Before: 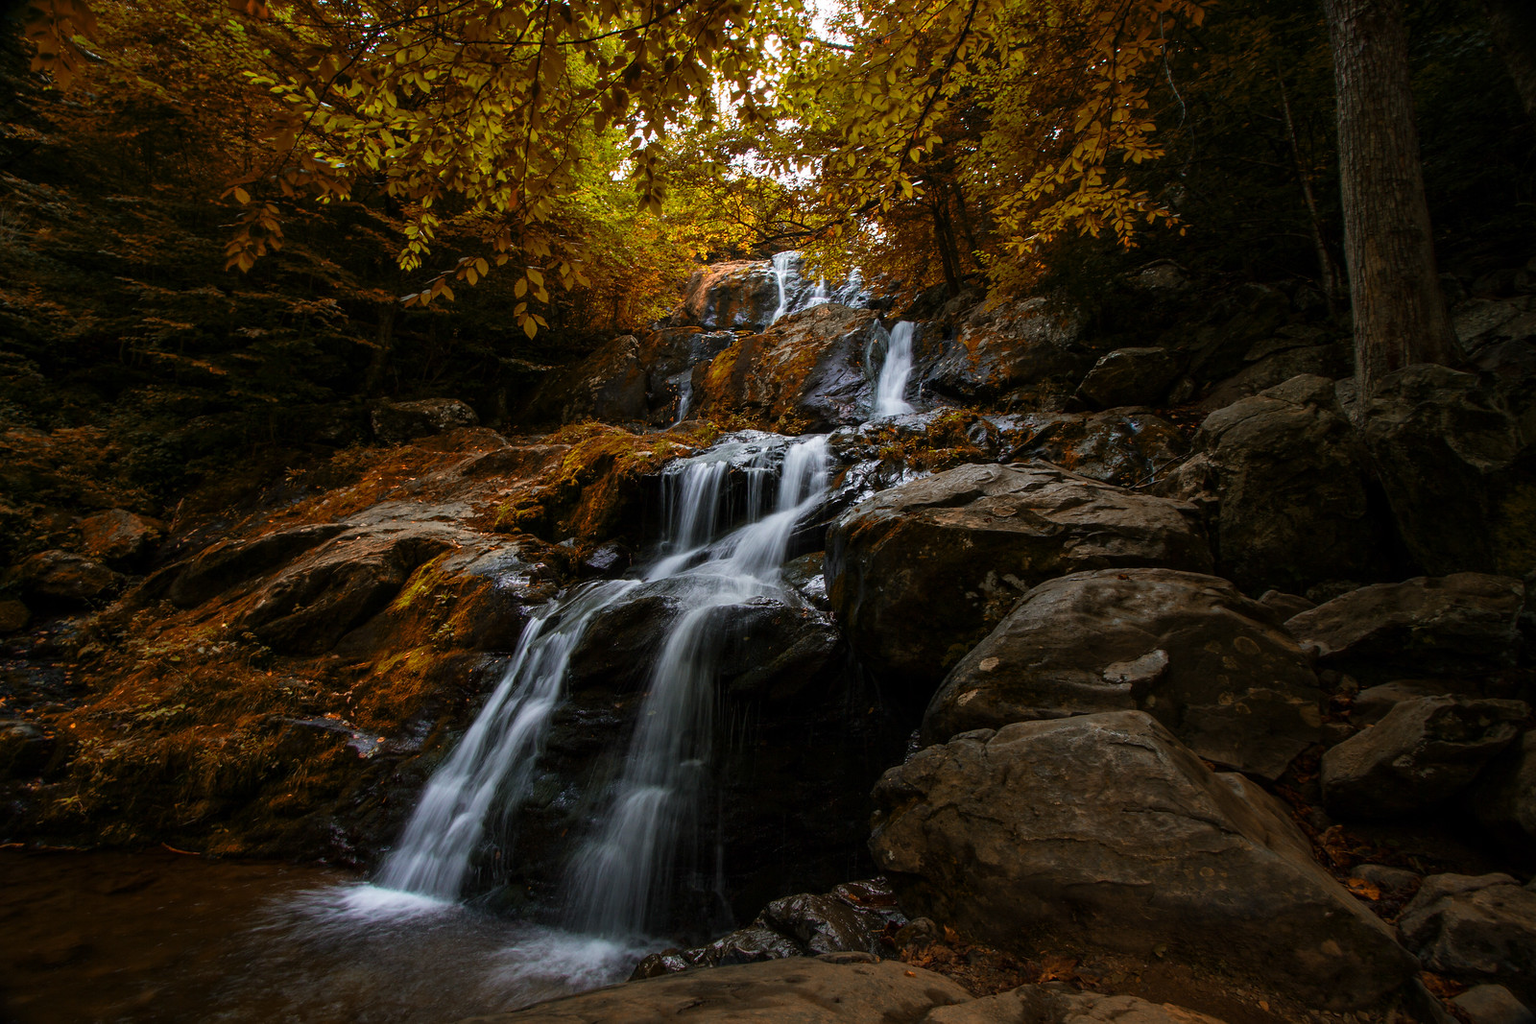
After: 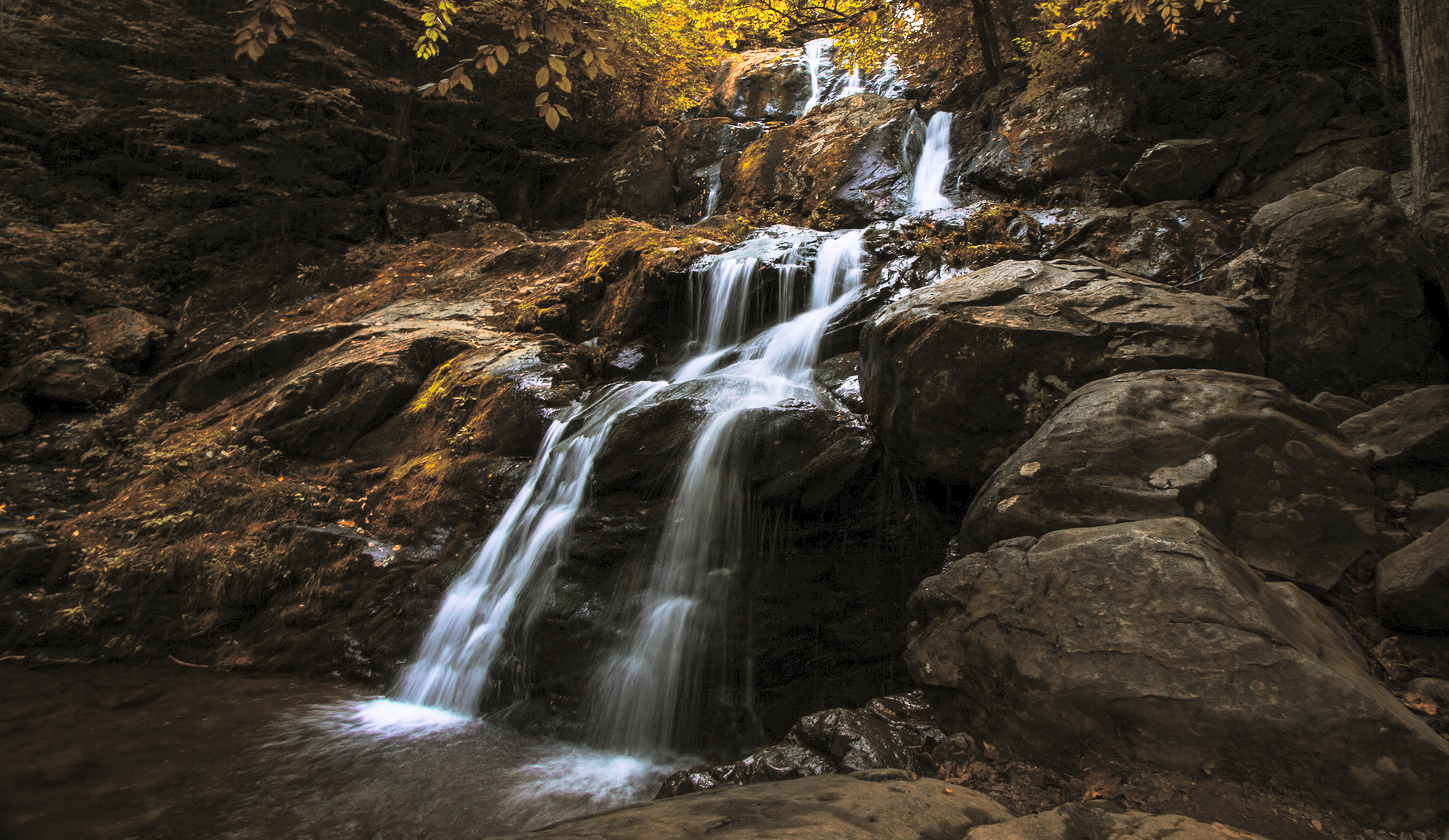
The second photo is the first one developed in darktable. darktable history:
split-toning: shadows › hue 46.8°, shadows › saturation 0.17, highlights › hue 316.8°, highlights › saturation 0.27, balance -51.82
crop: top 20.916%, right 9.437%, bottom 0.316%
contrast brightness saturation: contrast 0.39, brightness 0.53
velvia: strength 32%, mid-tones bias 0.2
